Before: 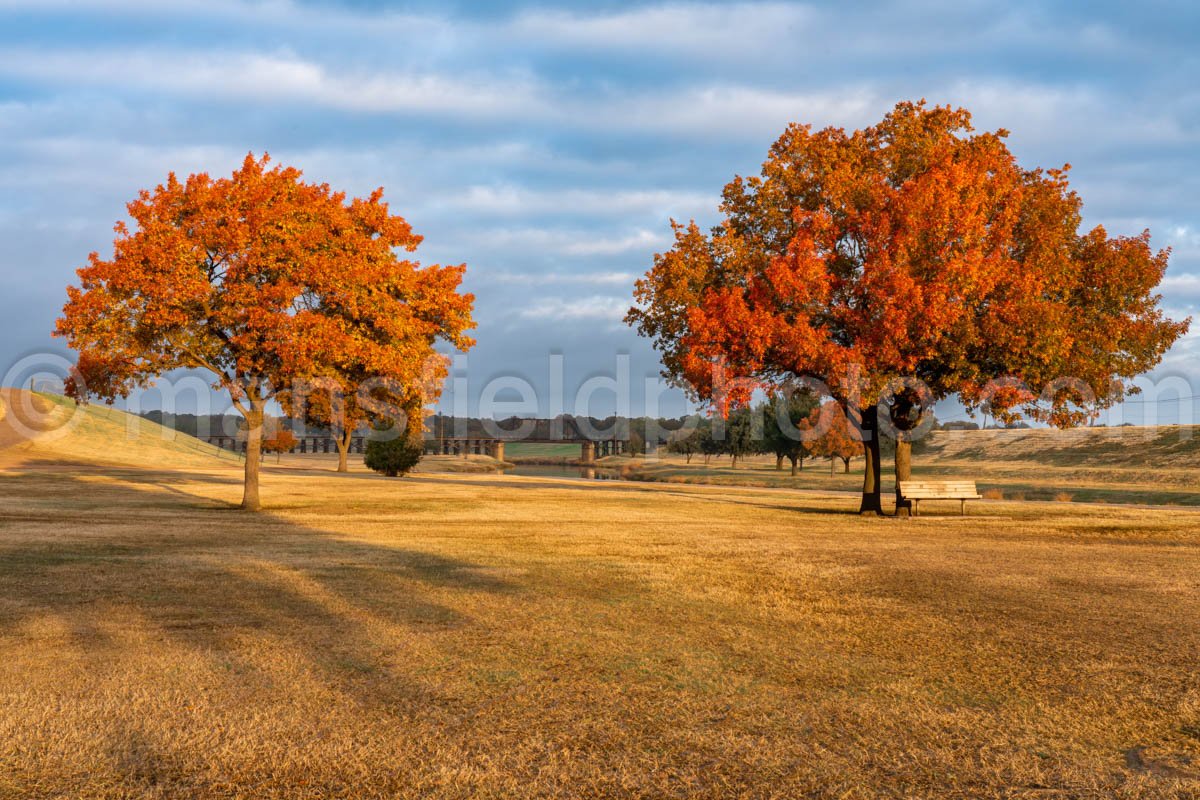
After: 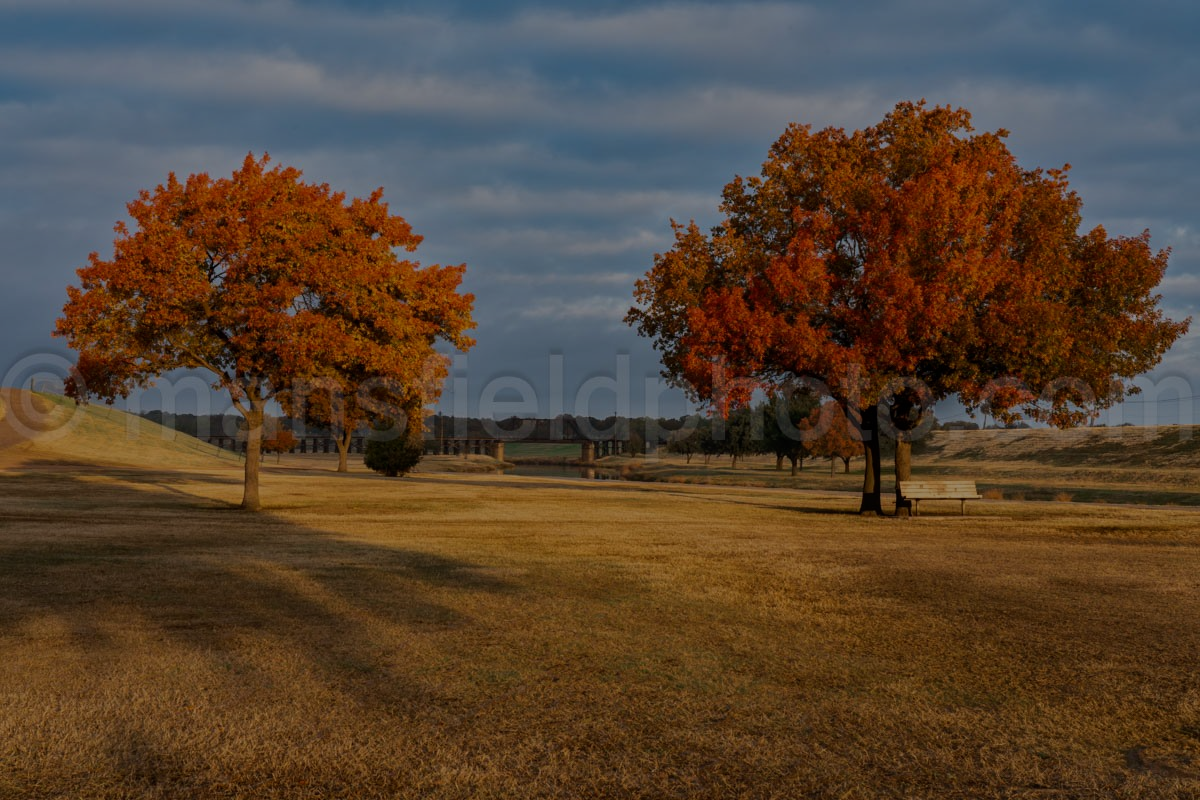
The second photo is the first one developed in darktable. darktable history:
tone equalizer: -8 EV -1.96 EV, -7 EV -1.99 EV, -6 EV -1.97 EV, -5 EV -1.97 EV, -4 EV -1.99 EV, -3 EV -1.98 EV, -2 EV -1.98 EV, -1 EV -1.6 EV, +0 EV -1.98 EV
